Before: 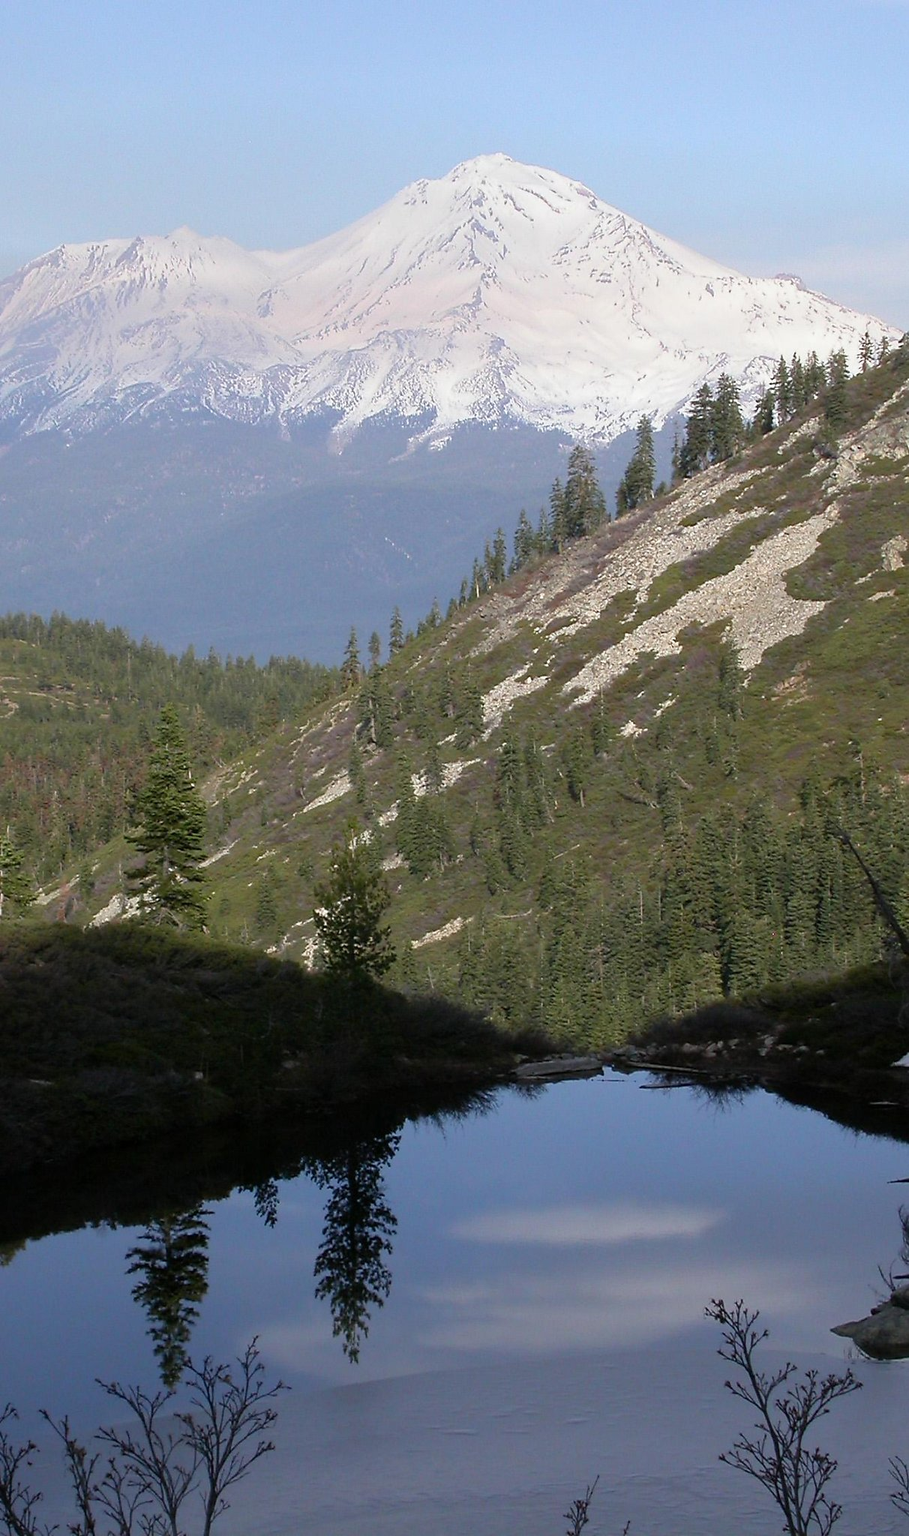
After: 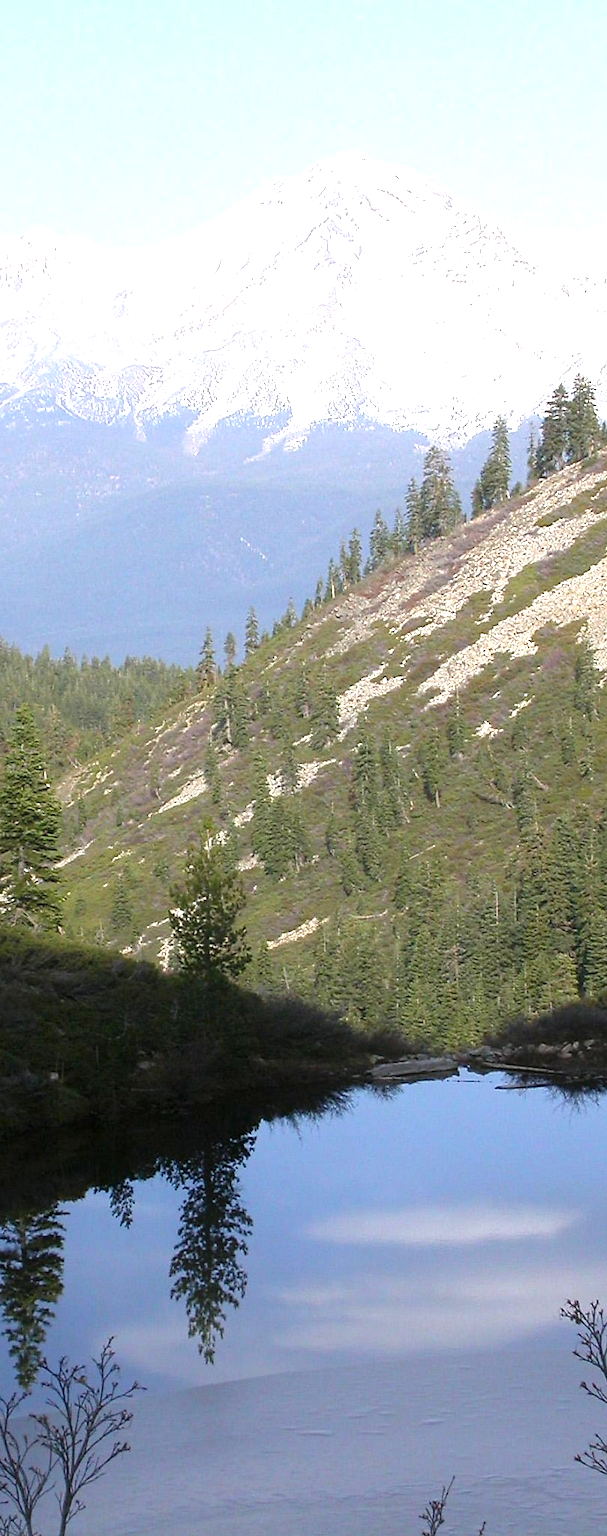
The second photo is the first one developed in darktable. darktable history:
local contrast: highlights 106%, shadows 100%, detail 119%, midtone range 0.2
contrast equalizer: y [[0.439, 0.44, 0.442, 0.457, 0.493, 0.498], [0.5 ×6], [0.5 ×6], [0 ×6], [0 ×6]]
crop and rotate: left 15.971%, right 17.229%
exposure: black level correction 0, exposure 1.001 EV, compensate highlight preservation false
